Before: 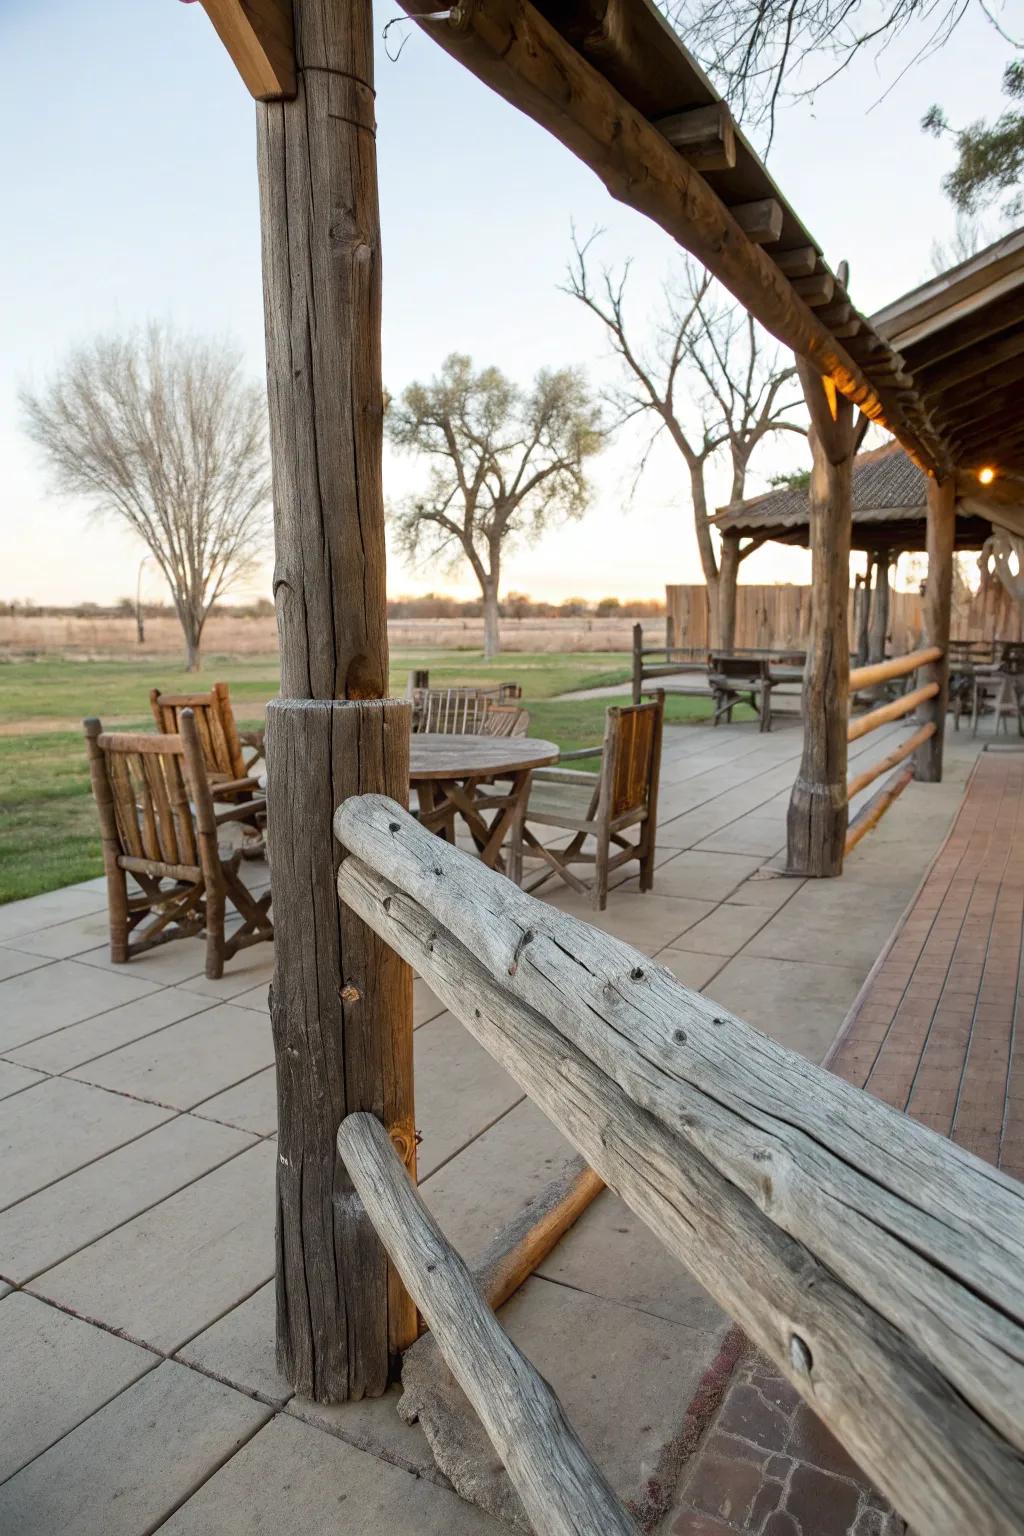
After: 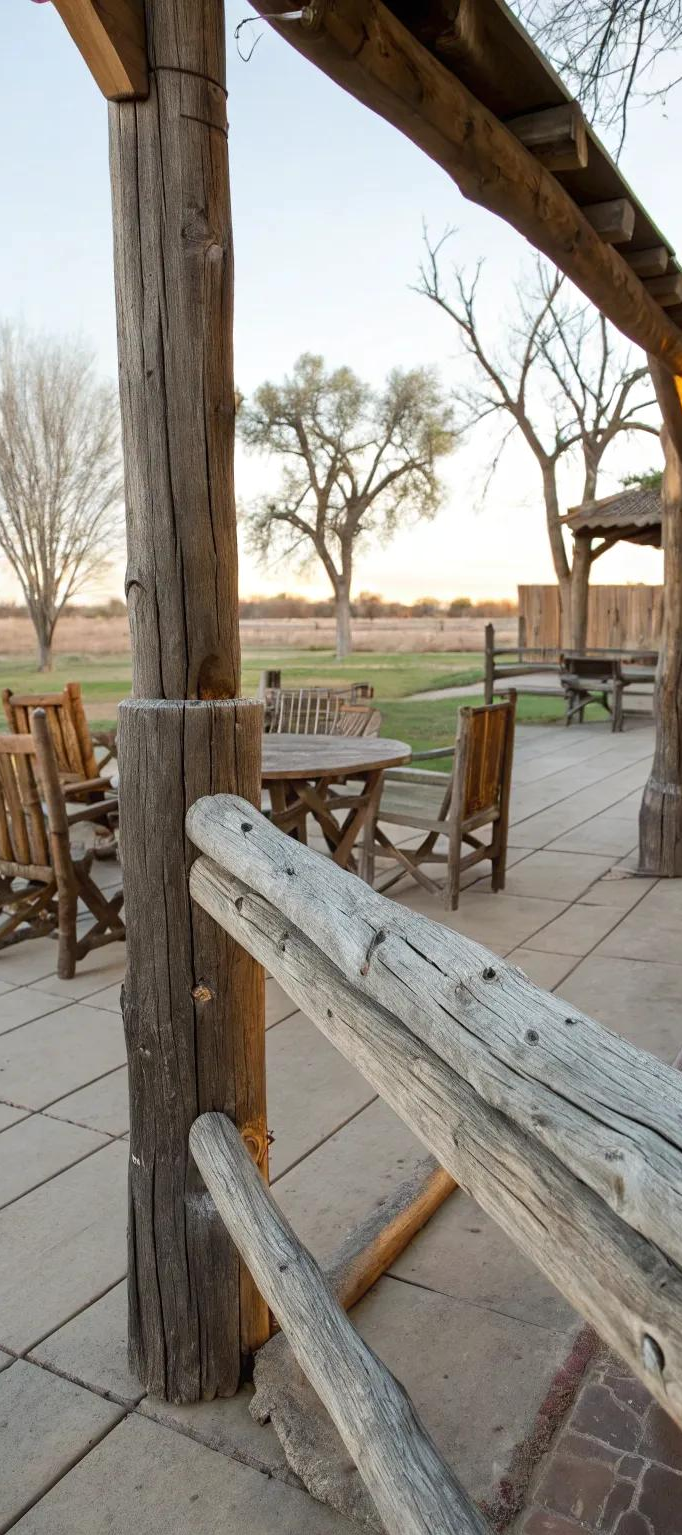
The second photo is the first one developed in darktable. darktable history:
tone equalizer: -8 EV 0.096 EV, edges refinement/feathering 500, mask exposure compensation -1.57 EV, preserve details no
crop and rotate: left 14.476%, right 18.923%
